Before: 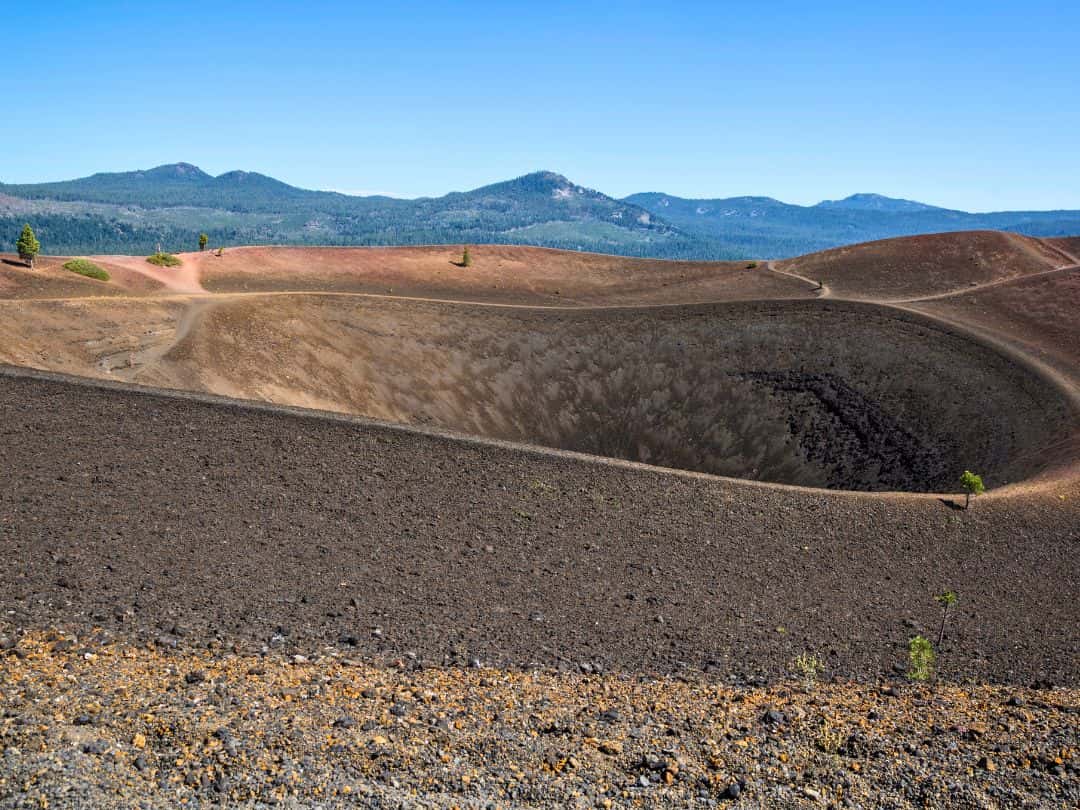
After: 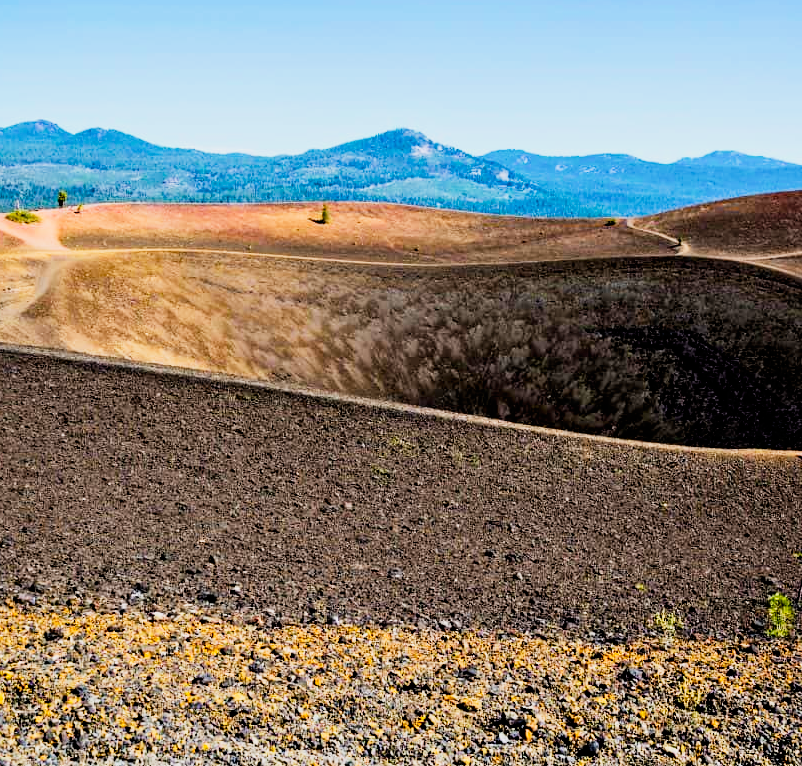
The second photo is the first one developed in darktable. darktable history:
tone curve: curves: ch0 [(0, 0) (0.082, 0.02) (0.129, 0.078) (0.275, 0.301) (0.67, 0.809) (1, 1)], preserve colors none
color balance rgb: linear chroma grading › global chroma 8.446%, perceptual saturation grading › global saturation 10.56%, global vibrance 34.664%
filmic rgb: black relative exposure -7.49 EV, white relative exposure 4.99 EV, threshold 2.99 EV, hardness 3.32, contrast 1.3, enable highlight reconstruction true
crop and rotate: left 13.112%, top 5.321%, right 12.564%
